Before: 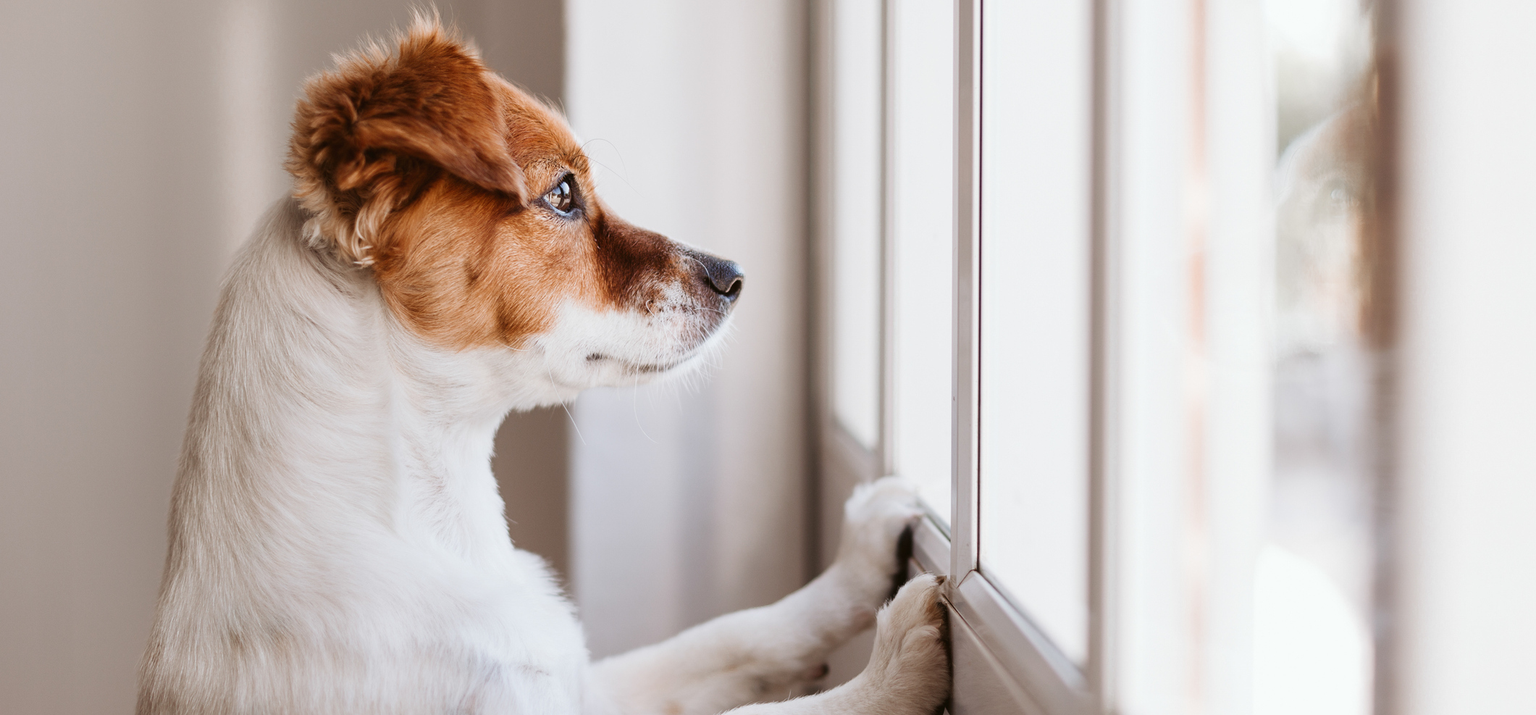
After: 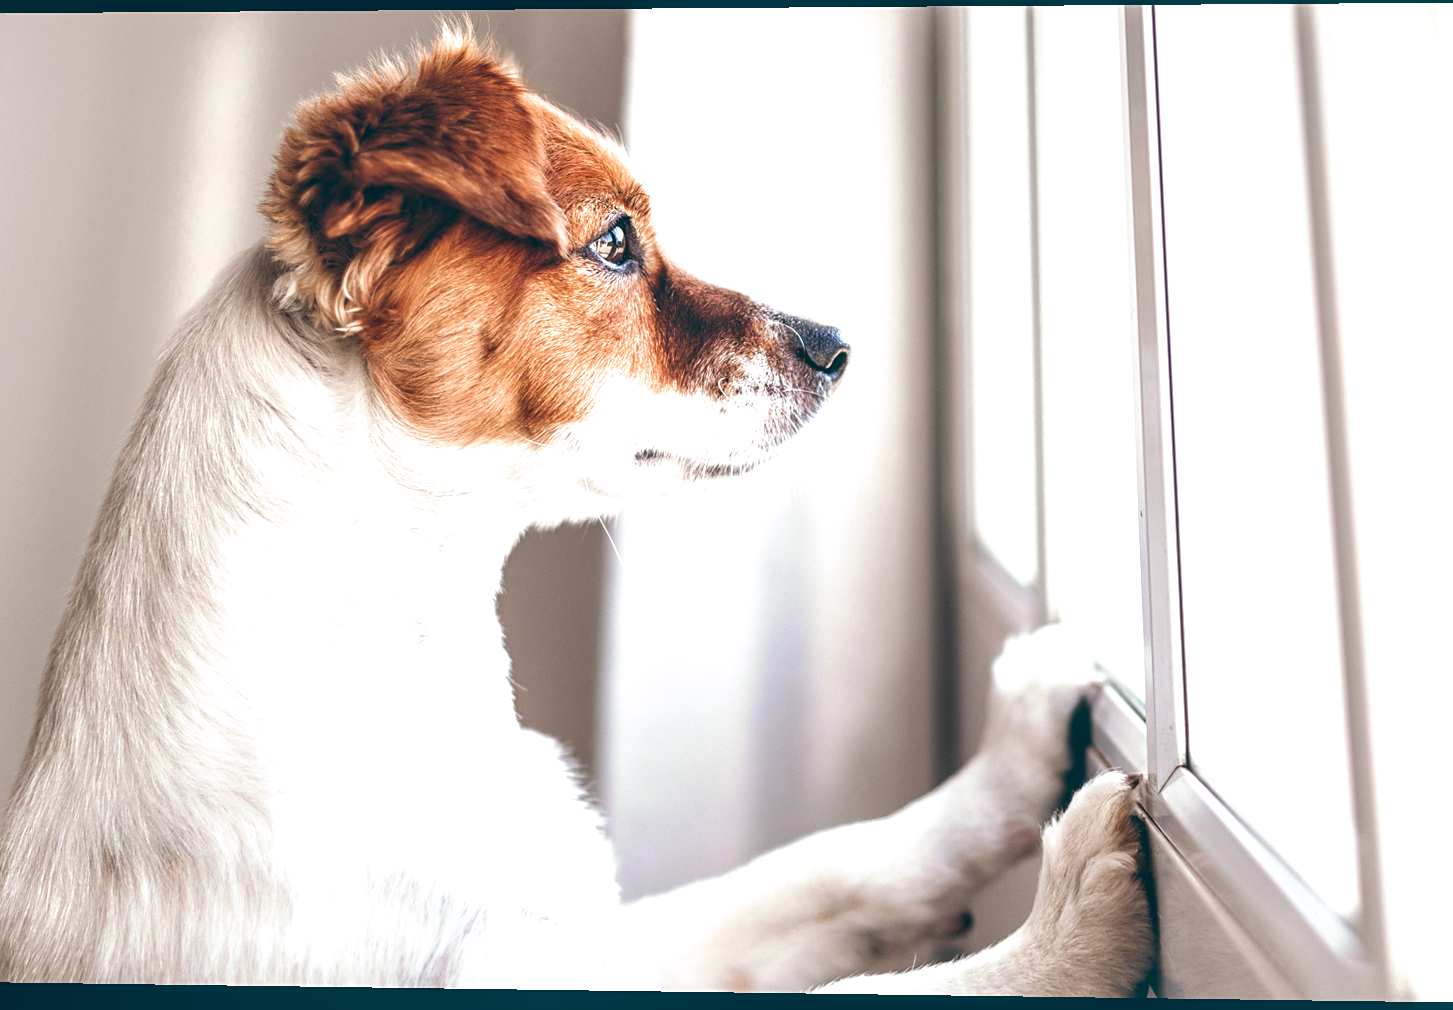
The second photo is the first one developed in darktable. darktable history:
crop: left 10.644%, right 26.528%
sharpen: amount 0.2
local contrast: on, module defaults
split-toning: shadows › saturation 0.61, highlights › saturation 0.58, balance -28.74, compress 87.36%
color balance: lift [1.016, 0.983, 1, 1.017], gamma [0.958, 1, 1, 1], gain [0.981, 1.007, 0.993, 1.002], input saturation 118.26%, contrast 13.43%, contrast fulcrum 21.62%, output saturation 82.76%
exposure: black level correction 0, exposure 0.5 EV, compensate highlight preservation false
rotate and perspective: rotation 0.128°, lens shift (vertical) -0.181, lens shift (horizontal) -0.044, shear 0.001, automatic cropping off
